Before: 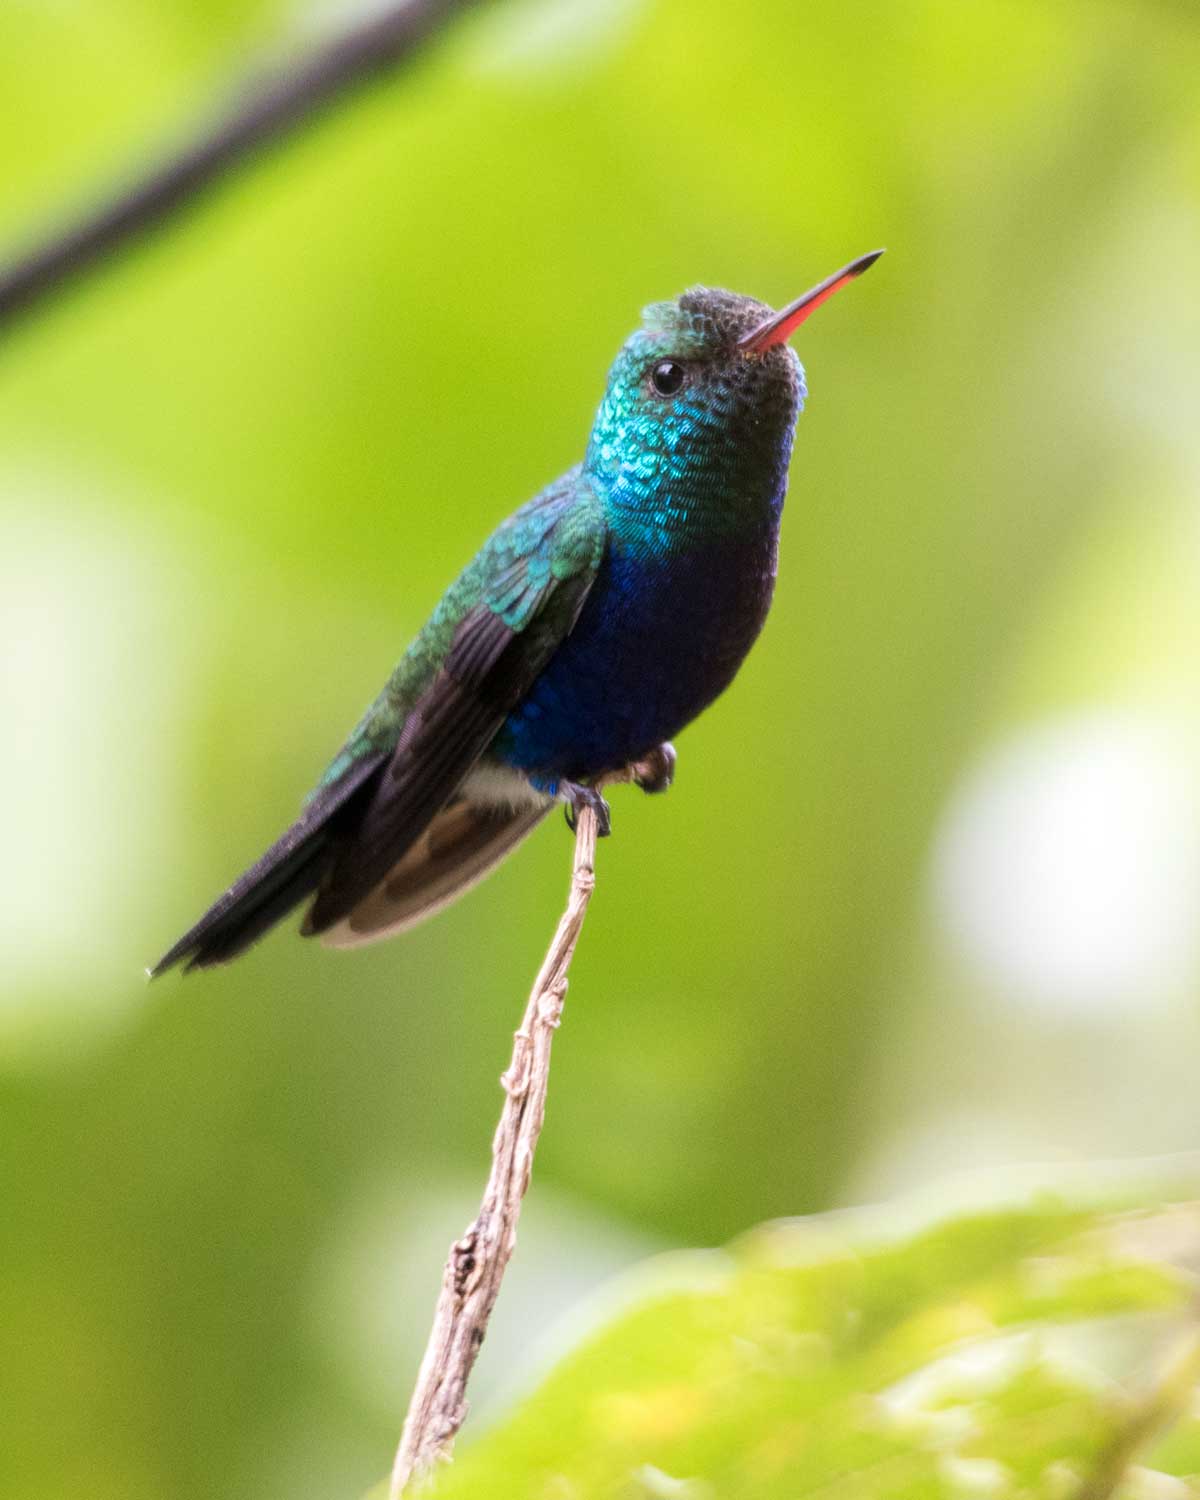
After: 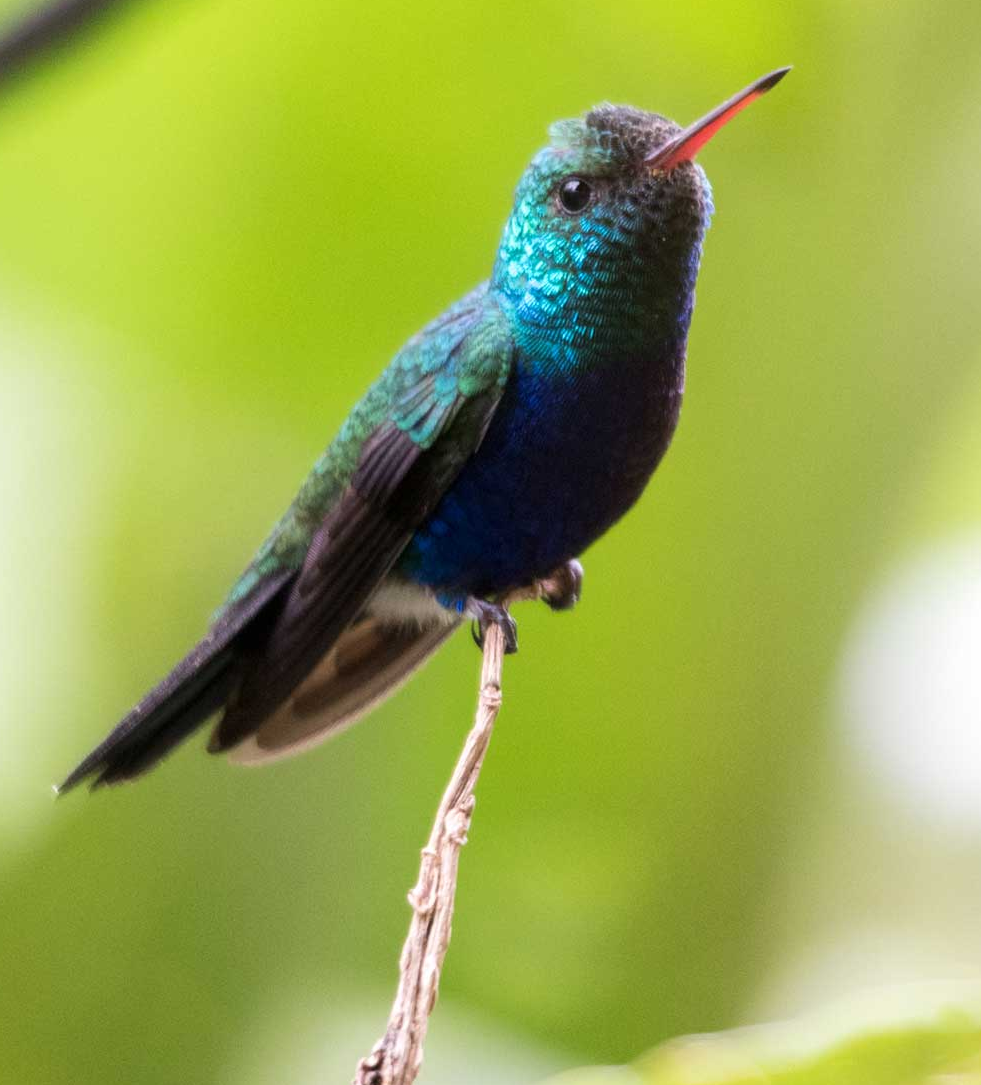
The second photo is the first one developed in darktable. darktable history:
crop: left 7.815%, top 12.236%, right 10.425%, bottom 15.399%
